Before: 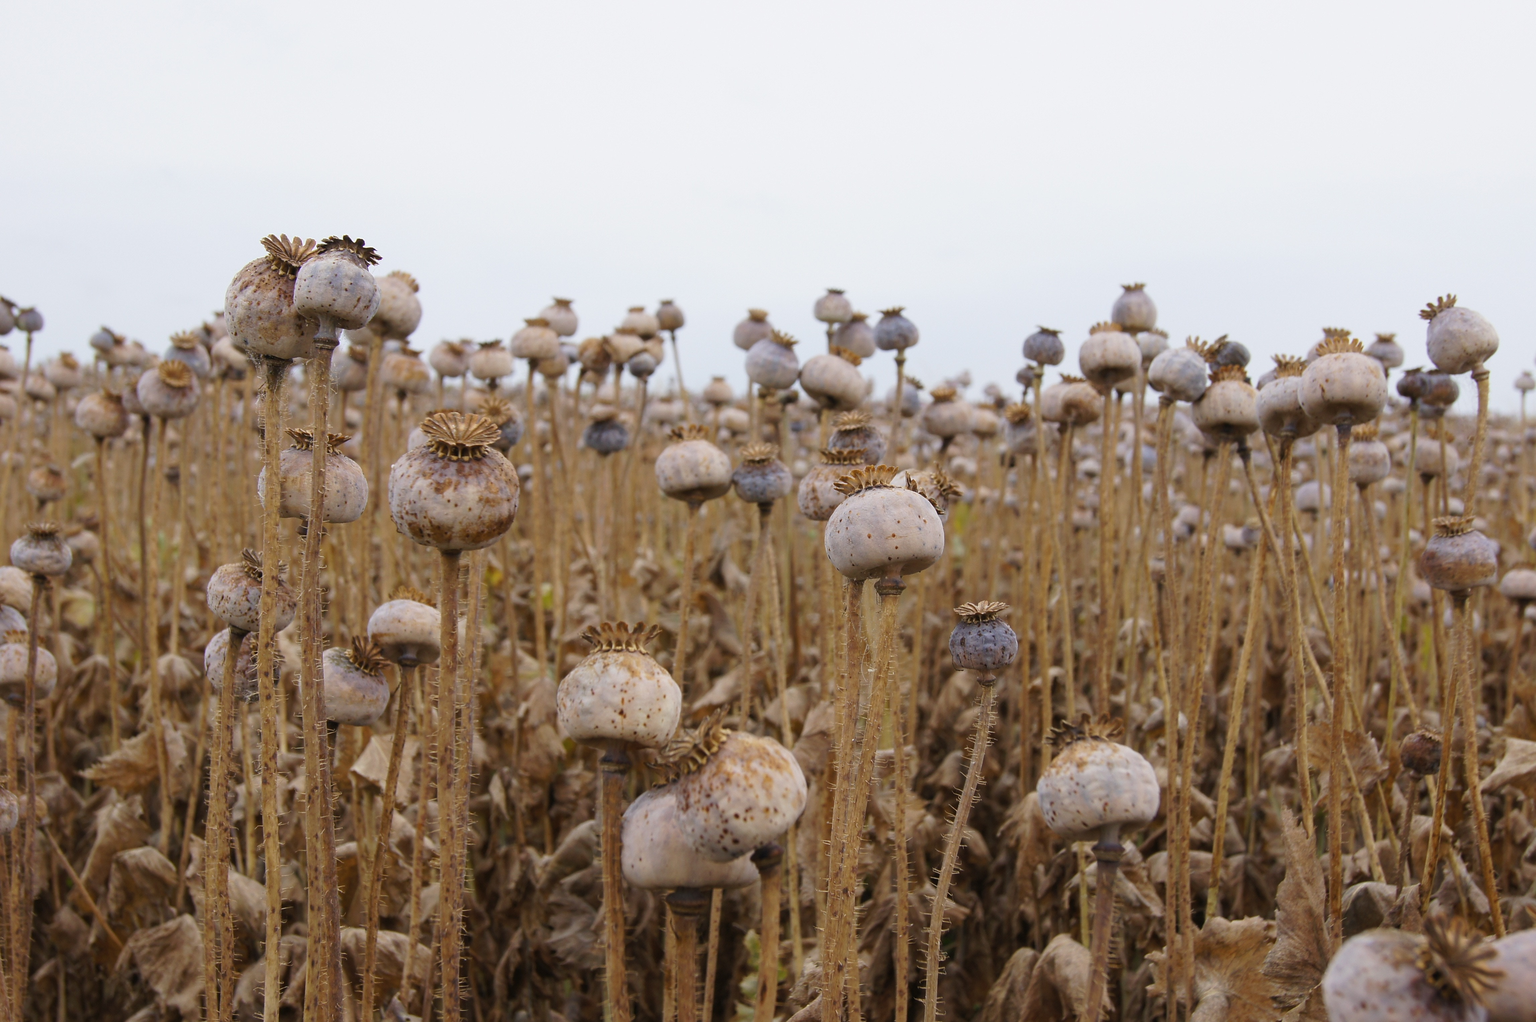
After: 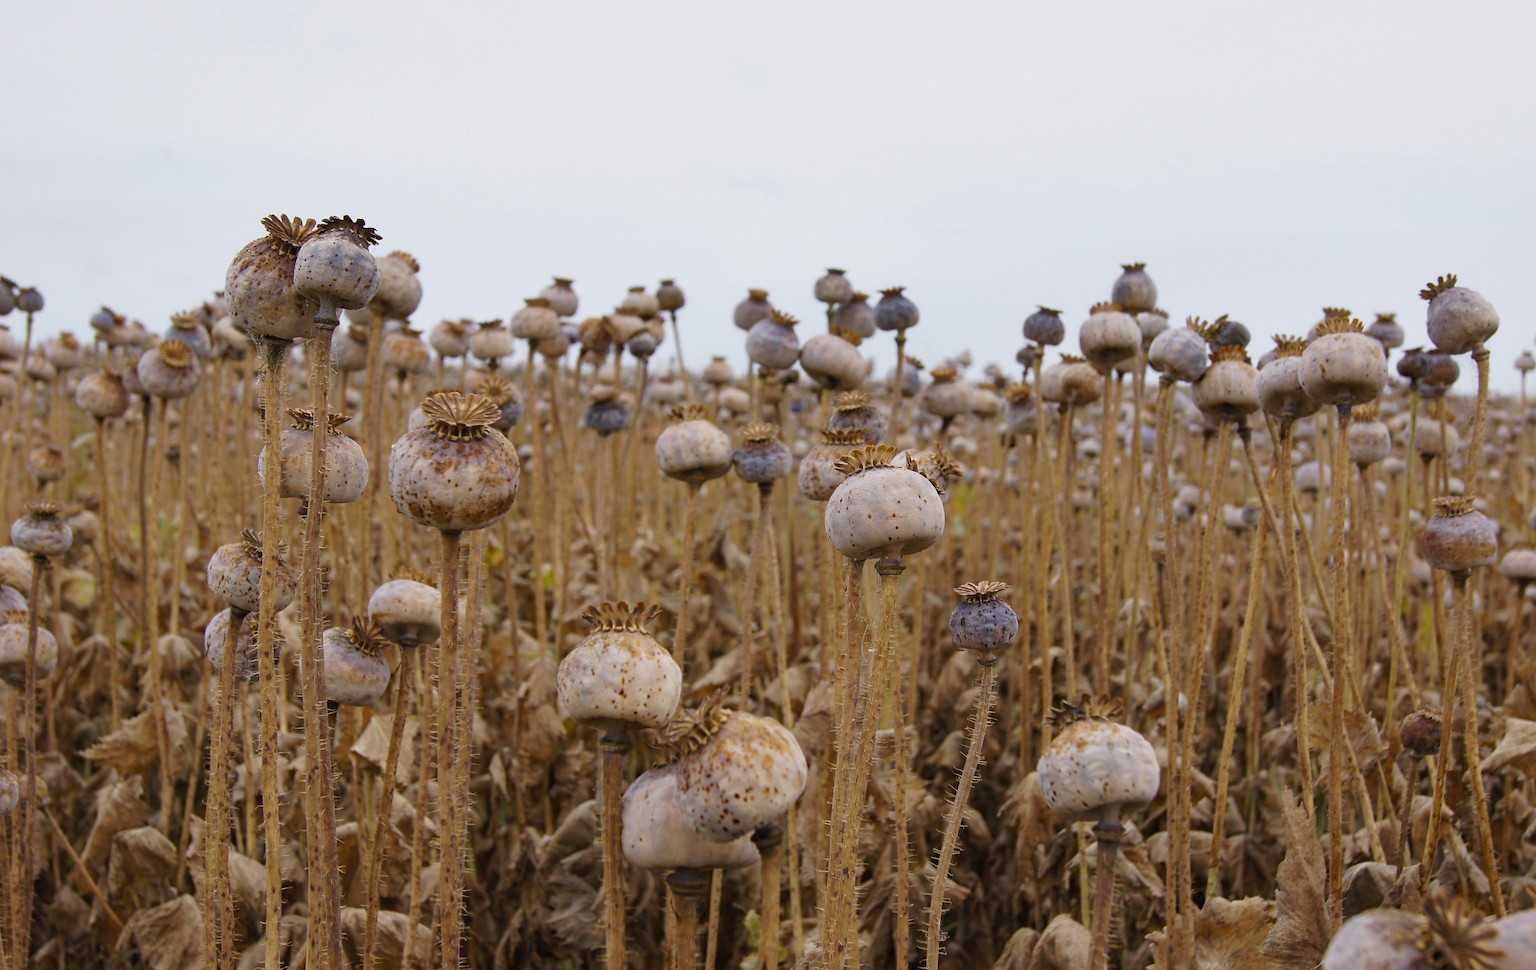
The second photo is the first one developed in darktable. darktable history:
haze removal: compatibility mode true, adaptive false
crop and rotate: top 2.017%, bottom 3.04%
shadows and highlights: radius 336.13, shadows 28.07, soften with gaussian
